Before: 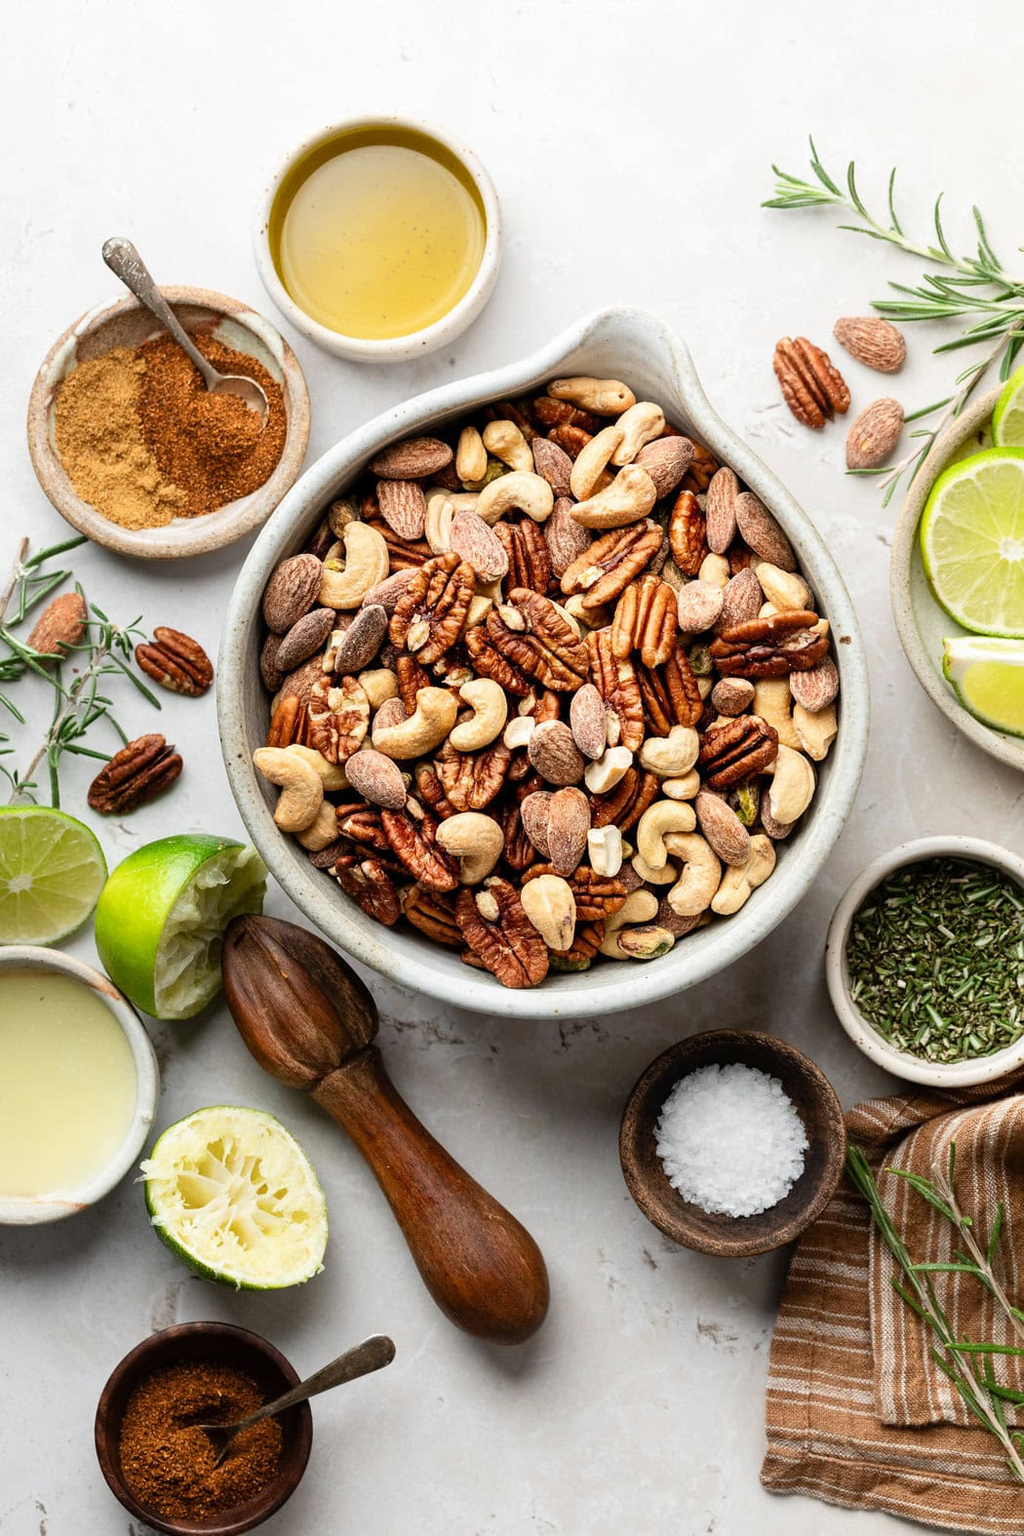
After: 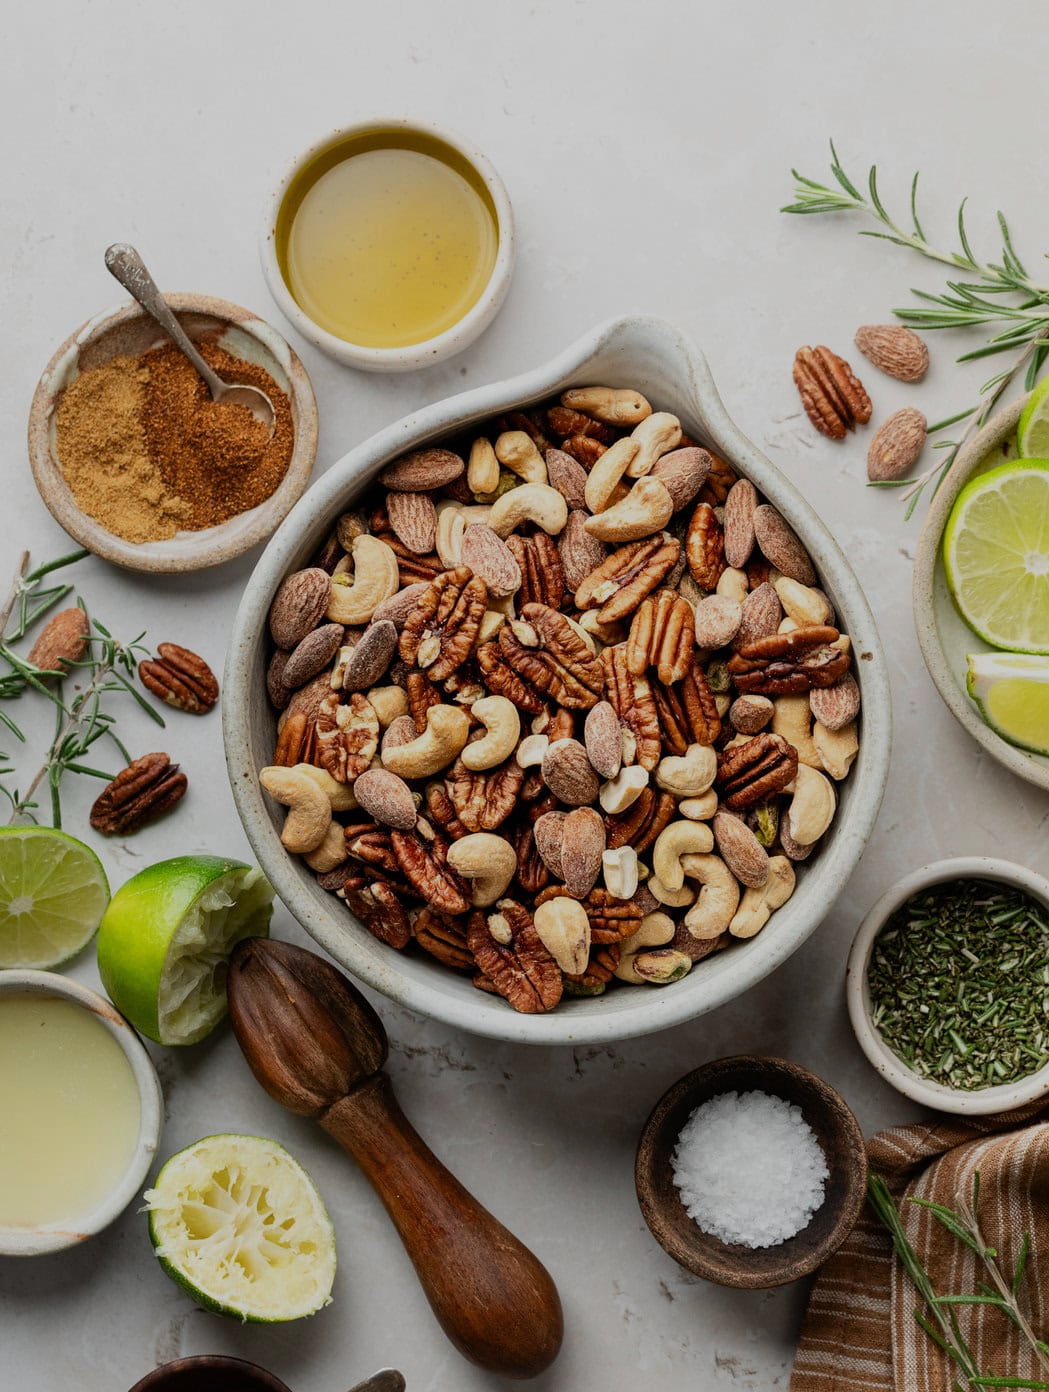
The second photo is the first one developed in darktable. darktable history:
exposure: black level correction 0, exposure -0.731 EV, compensate highlight preservation false
crop and rotate: top 0%, bottom 11.591%
